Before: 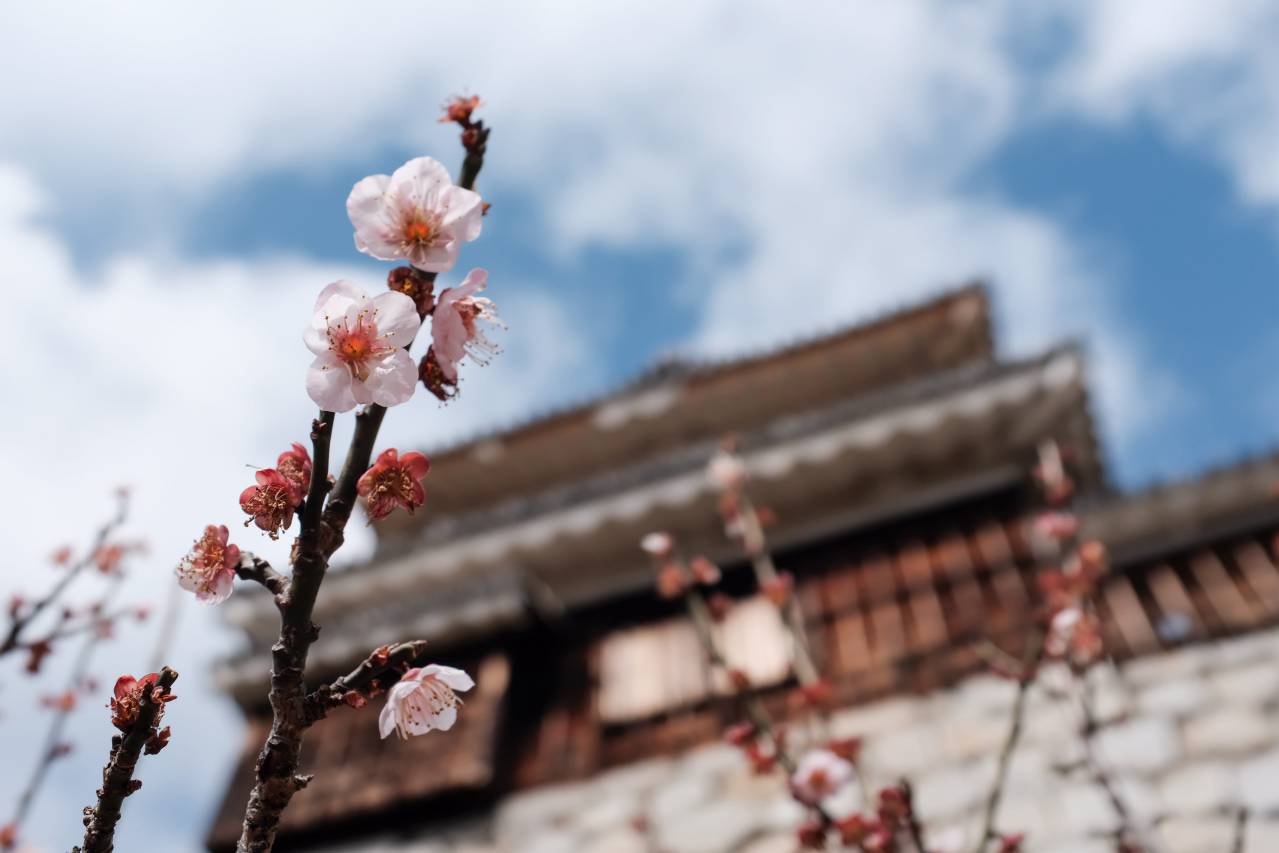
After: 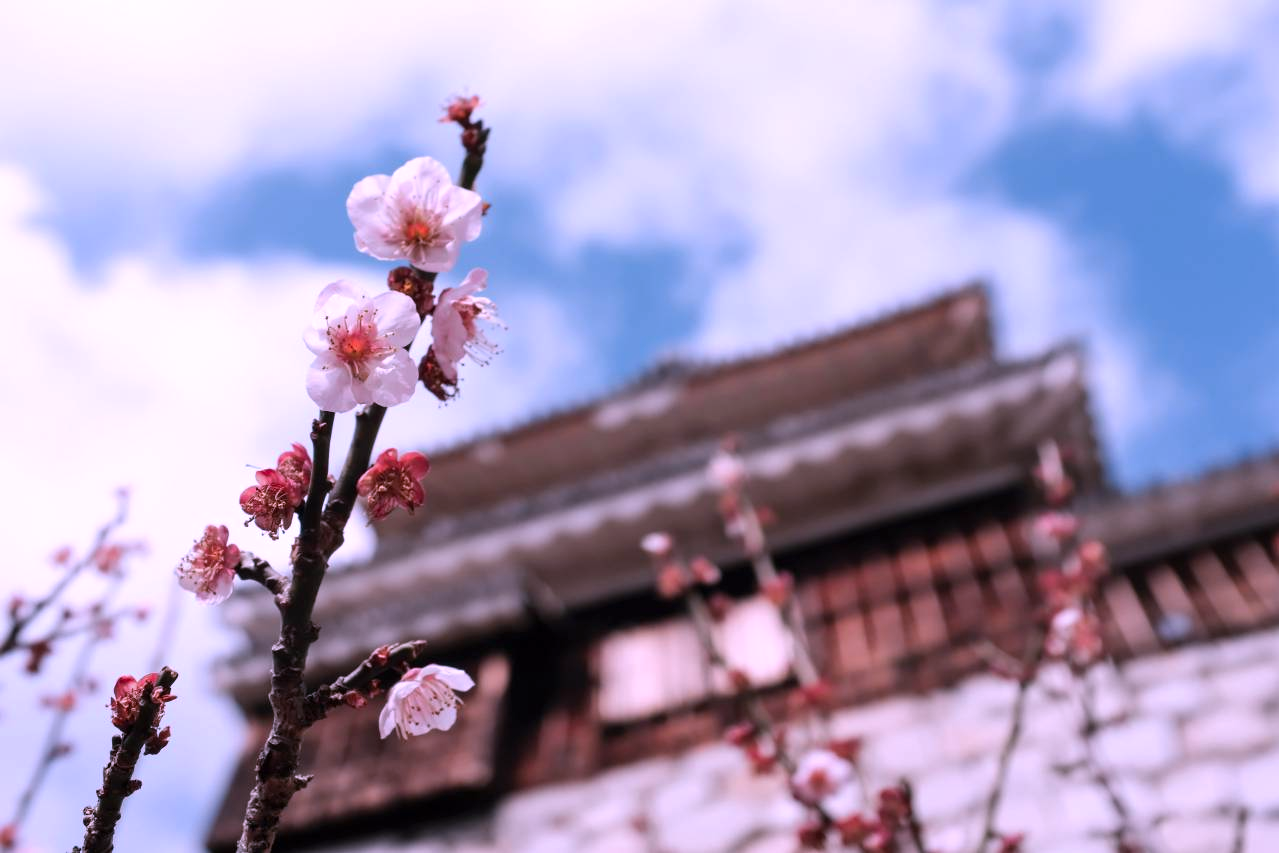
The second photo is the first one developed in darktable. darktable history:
exposure: exposure 0.211 EV, compensate highlight preservation false
color correction: highlights a* 15.2, highlights b* -24.76
